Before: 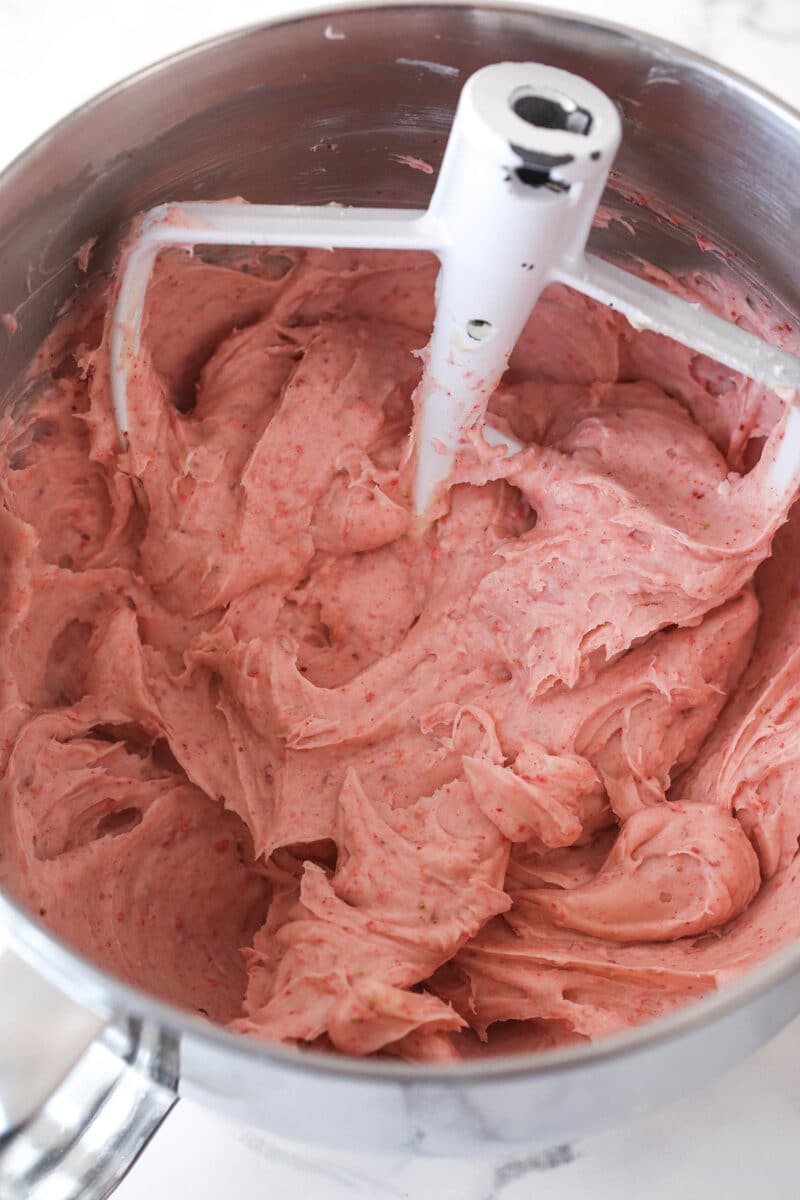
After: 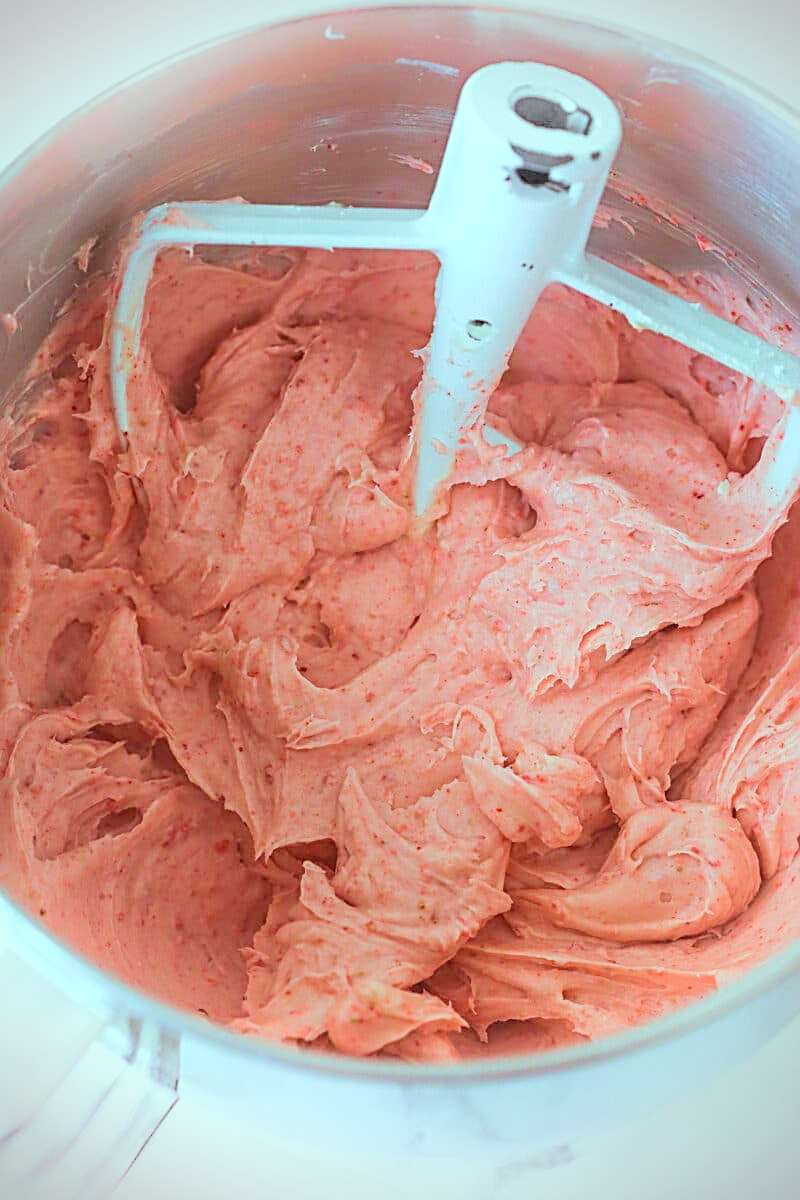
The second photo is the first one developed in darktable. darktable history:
vignetting: dithering 8-bit output
velvia: on, module defaults
tone equalizer: -7 EV 0.15 EV, -6 EV 0.63 EV, -5 EV 1.16 EV, -4 EV 1.3 EV, -3 EV 1.15 EV, -2 EV 0.6 EV, -1 EV 0.154 EV
shadows and highlights: shadows -20.9, highlights 99.79, soften with gaussian
color balance rgb: highlights gain › chroma 4.072%, highlights gain › hue 203.18°, perceptual saturation grading › global saturation 19.983%, global vibrance -16.739%, contrast -6.288%
sharpen: radius 2.535, amount 0.618
